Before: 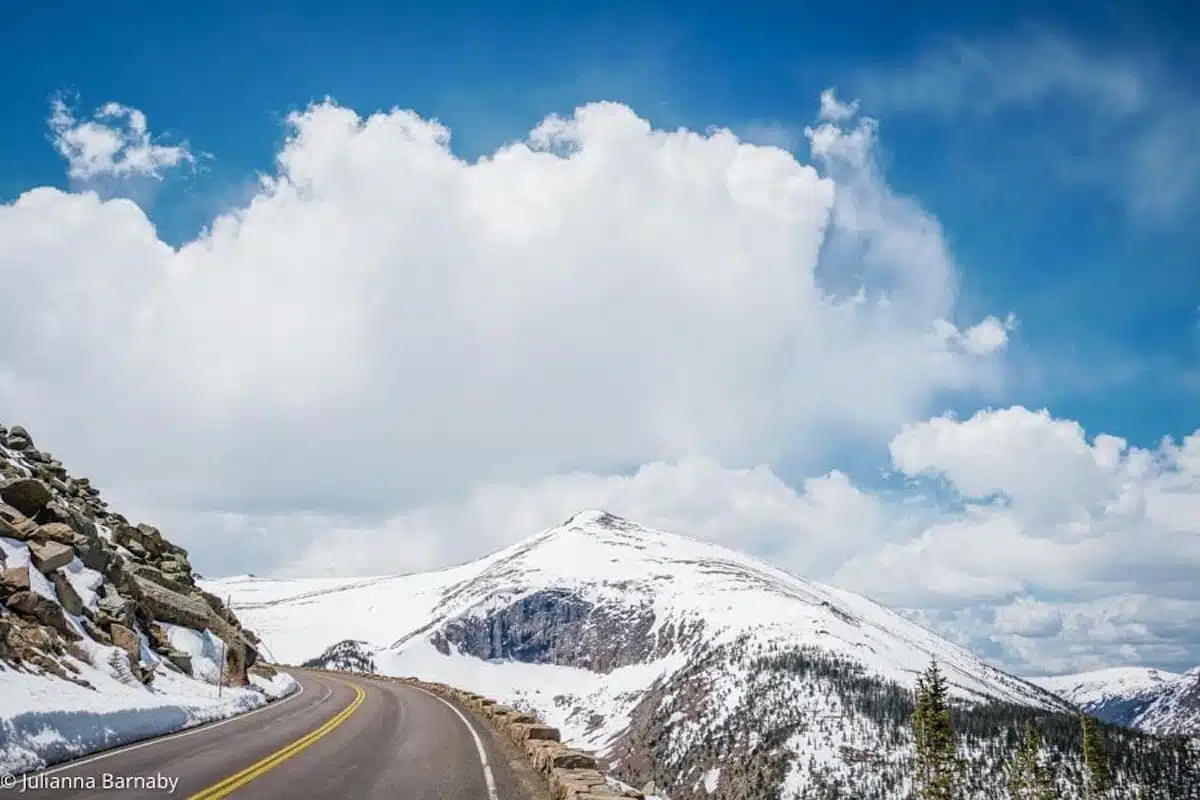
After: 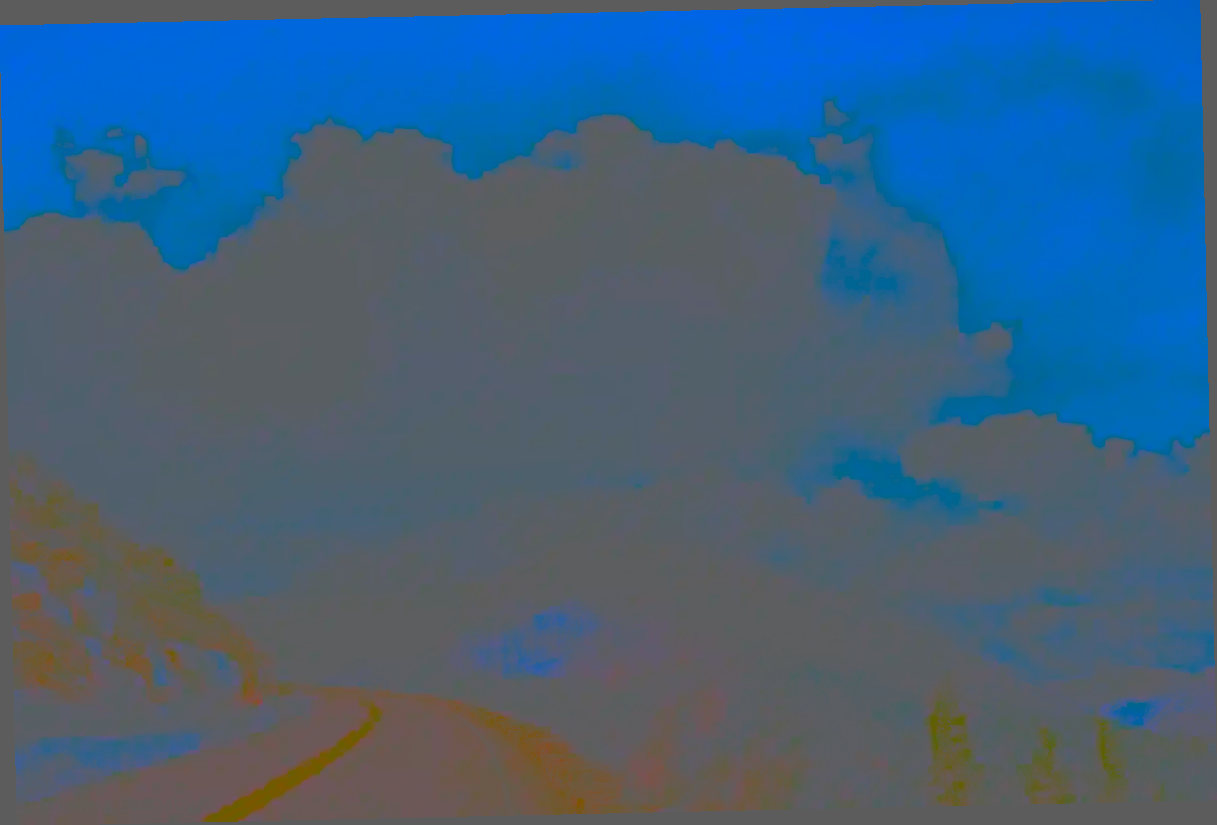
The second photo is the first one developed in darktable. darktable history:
contrast brightness saturation: contrast -0.99, brightness -0.17, saturation 0.75
rotate and perspective: rotation -1.24°, automatic cropping off
tone equalizer: -8 EV -2 EV, -7 EV -2 EV, -6 EV -2 EV, -5 EV -2 EV, -4 EV -2 EV, -3 EV -2 EV, -2 EV -2 EV, -1 EV -1.63 EV, +0 EV -2 EV
color balance rgb: perceptual saturation grading › global saturation 20%, perceptual saturation grading › highlights -25%, perceptual saturation grading › shadows 25%
exposure: black level correction 0, exposure 1.1 EV, compensate highlight preservation false
